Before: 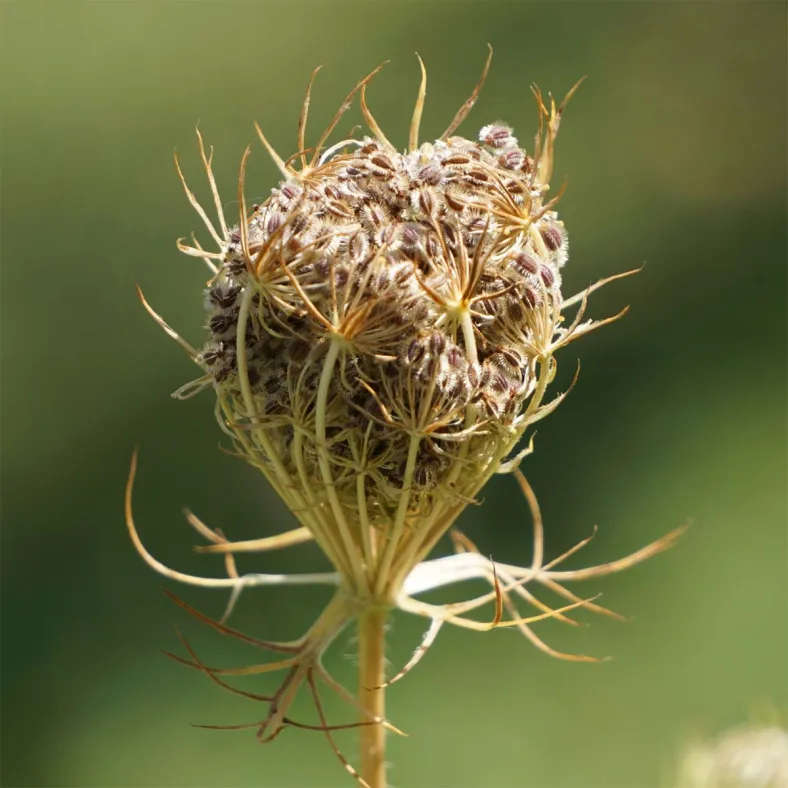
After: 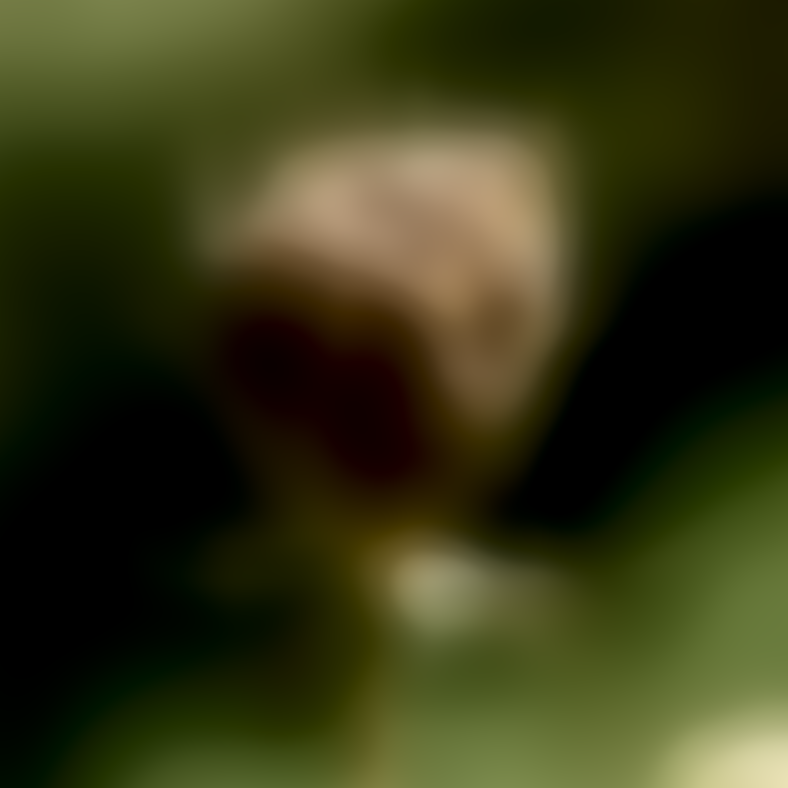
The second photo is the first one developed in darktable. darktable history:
lowpass: radius 31.92, contrast 1.72, brightness -0.98, saturation 0.94
local contrast: highlights 100%, shadows 100%, detail 200%, midtone range 0.2
